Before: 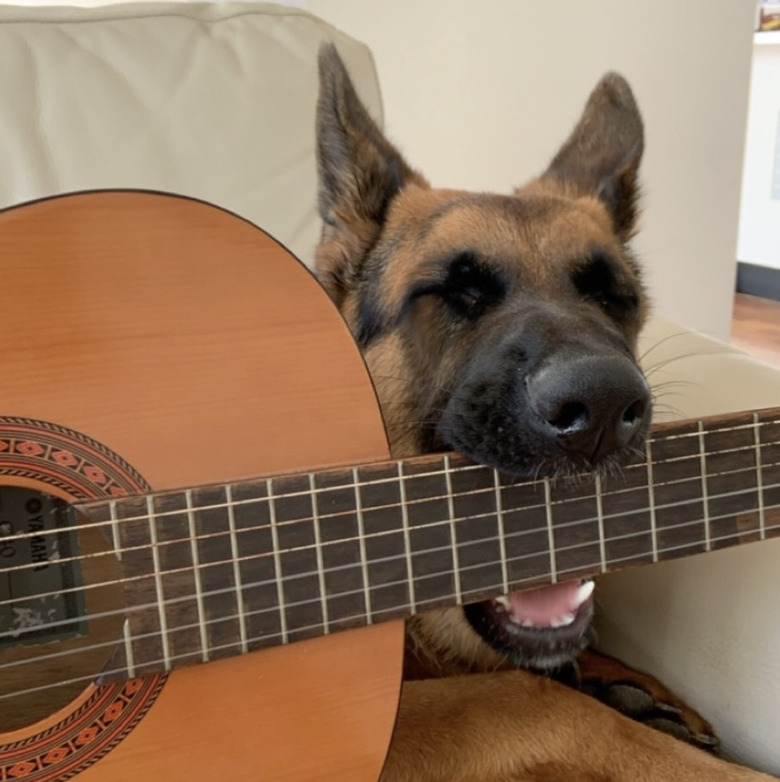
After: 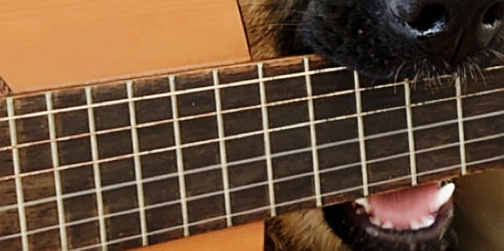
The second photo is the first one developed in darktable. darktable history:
sharpen: on, module defaults
base curve: curves: ch0 [(0, 0) (0.036, 0.025) (0.121, 0.166) (0.206, 0.329) (0.605, 0.79) (1, 1)], exposure shift 0.01, preserve colors none
crop: left 17.982%, top 50.916%, right 17.279%, bottom 16.94%
